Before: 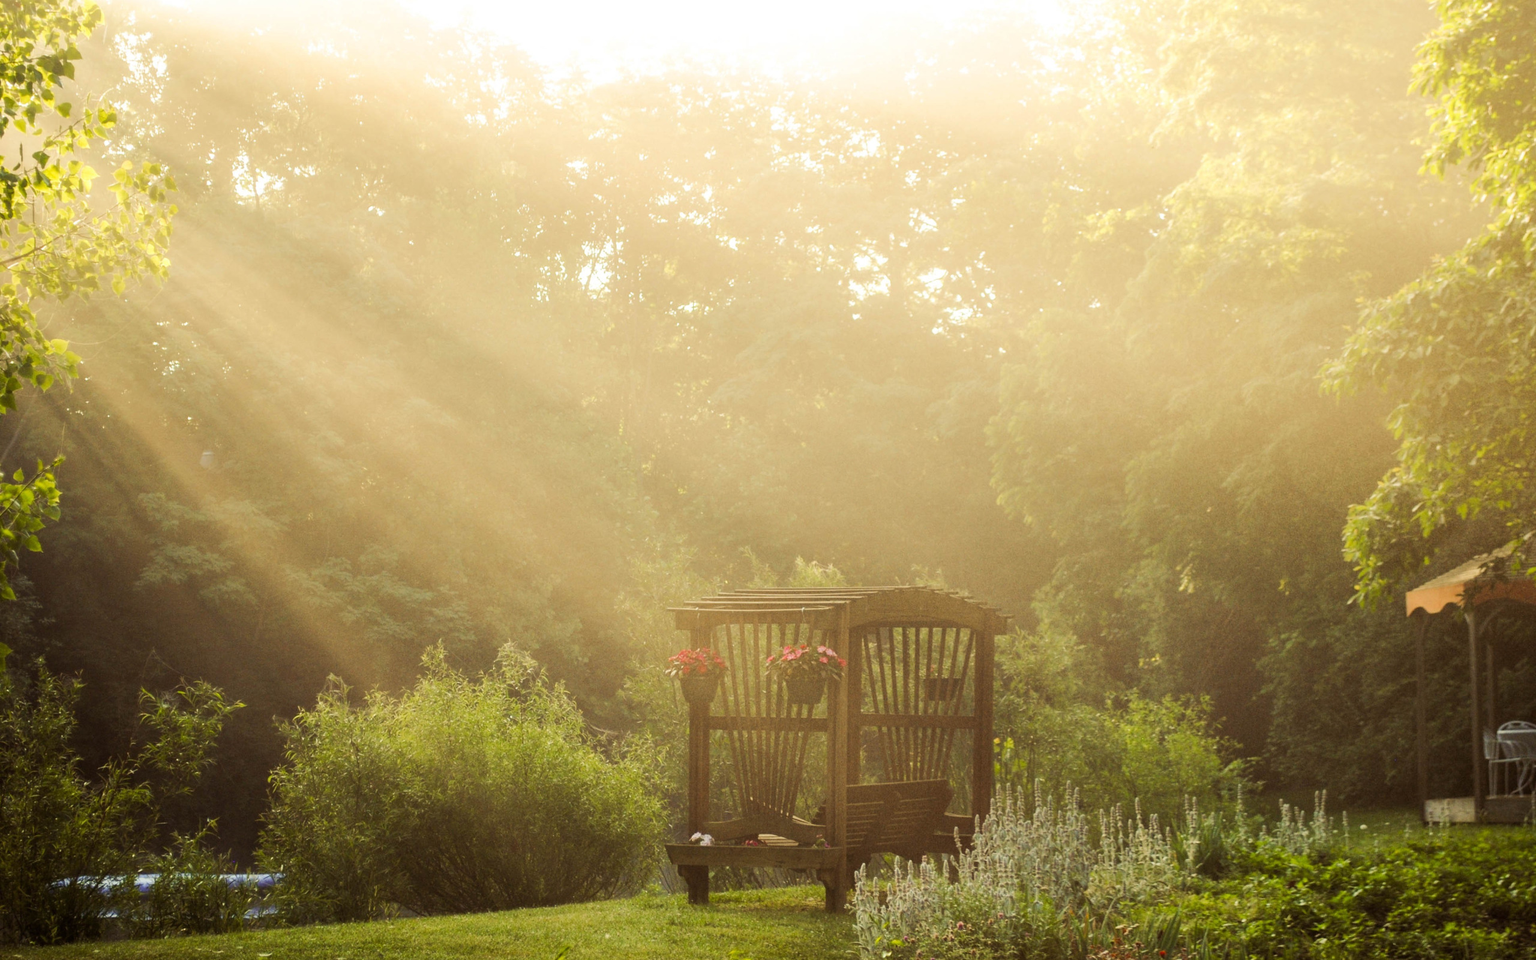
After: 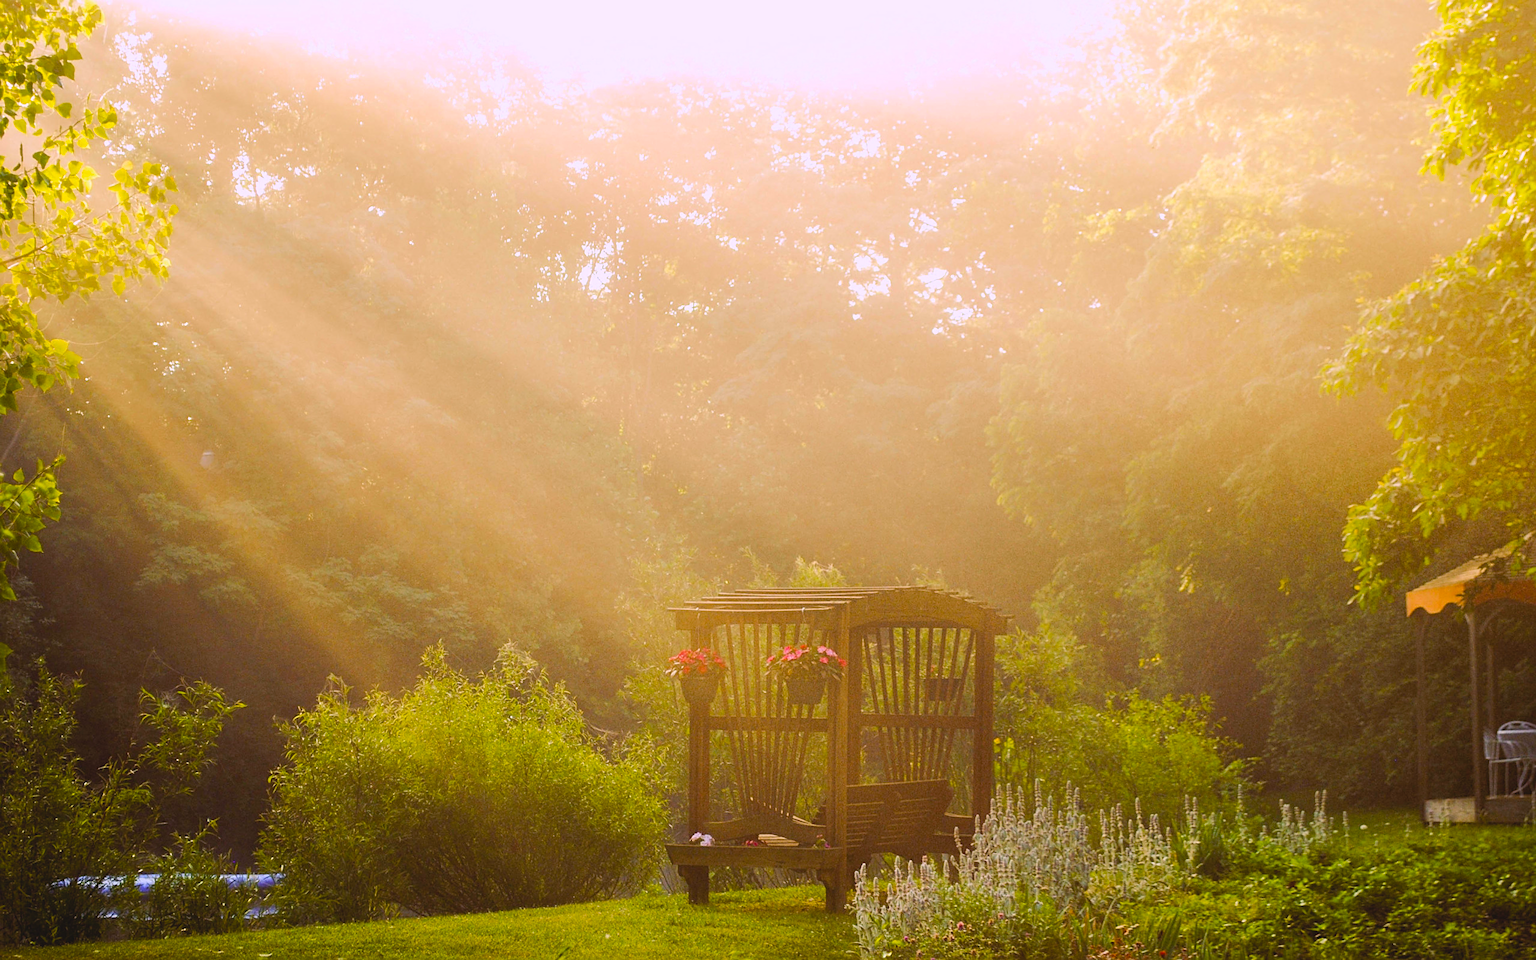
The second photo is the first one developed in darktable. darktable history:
color balance rgb: linear chroma grading › global chroma 15%, perceptual saturation grading › global saturation 30%
sharpen: on, module defaults
contrast brightness saturation: contrast -0.11
white balance: red 1.042, blue 1.17
